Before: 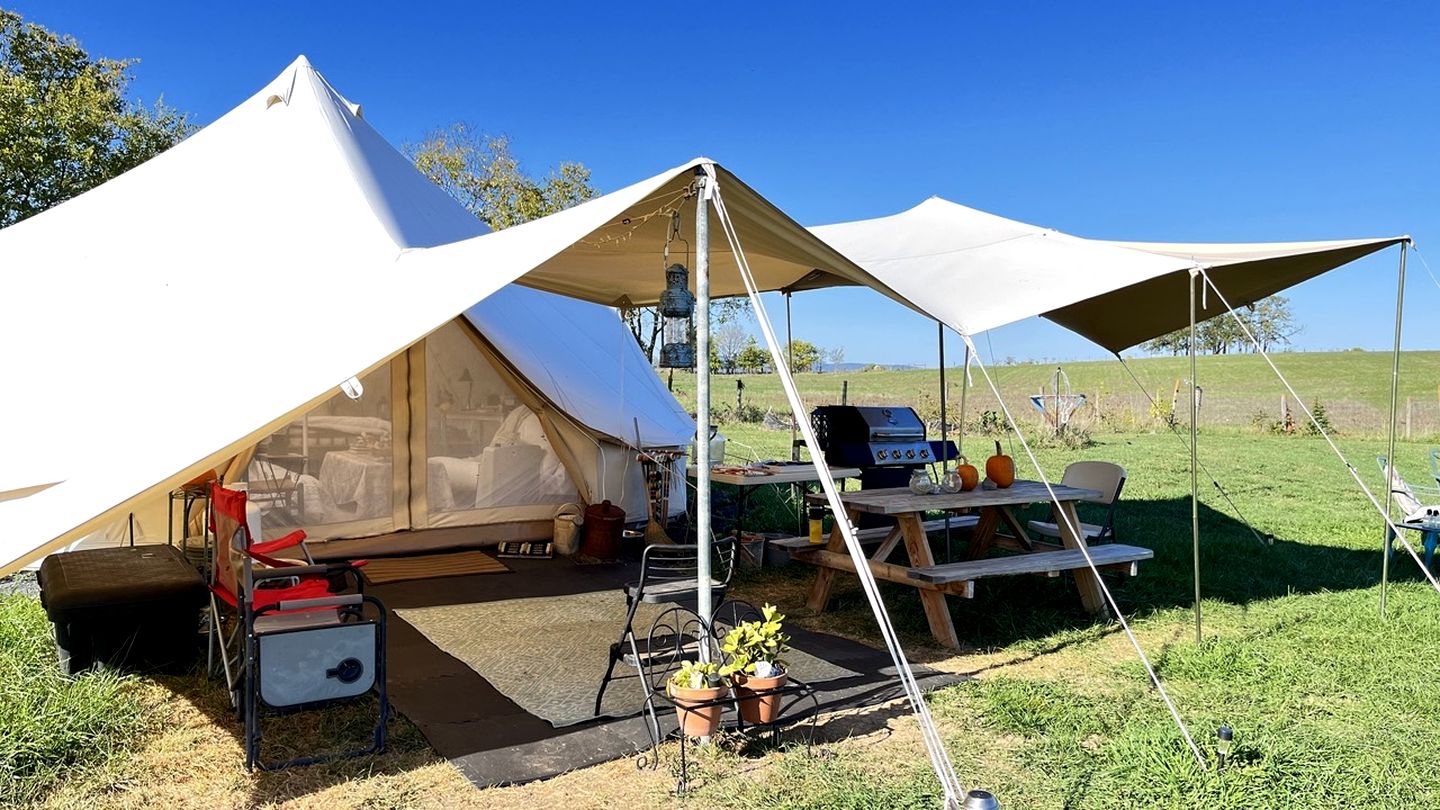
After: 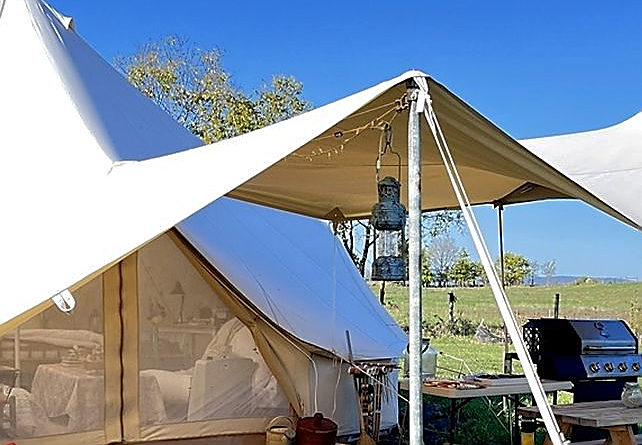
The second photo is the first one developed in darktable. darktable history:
crop: left 20.034%, top 10.794%, right 35.339%, bottom 34.256%
sharpen: radius 1.419, amount 1.243, threshold 0.65
shadows and highlights: on, module defaults
